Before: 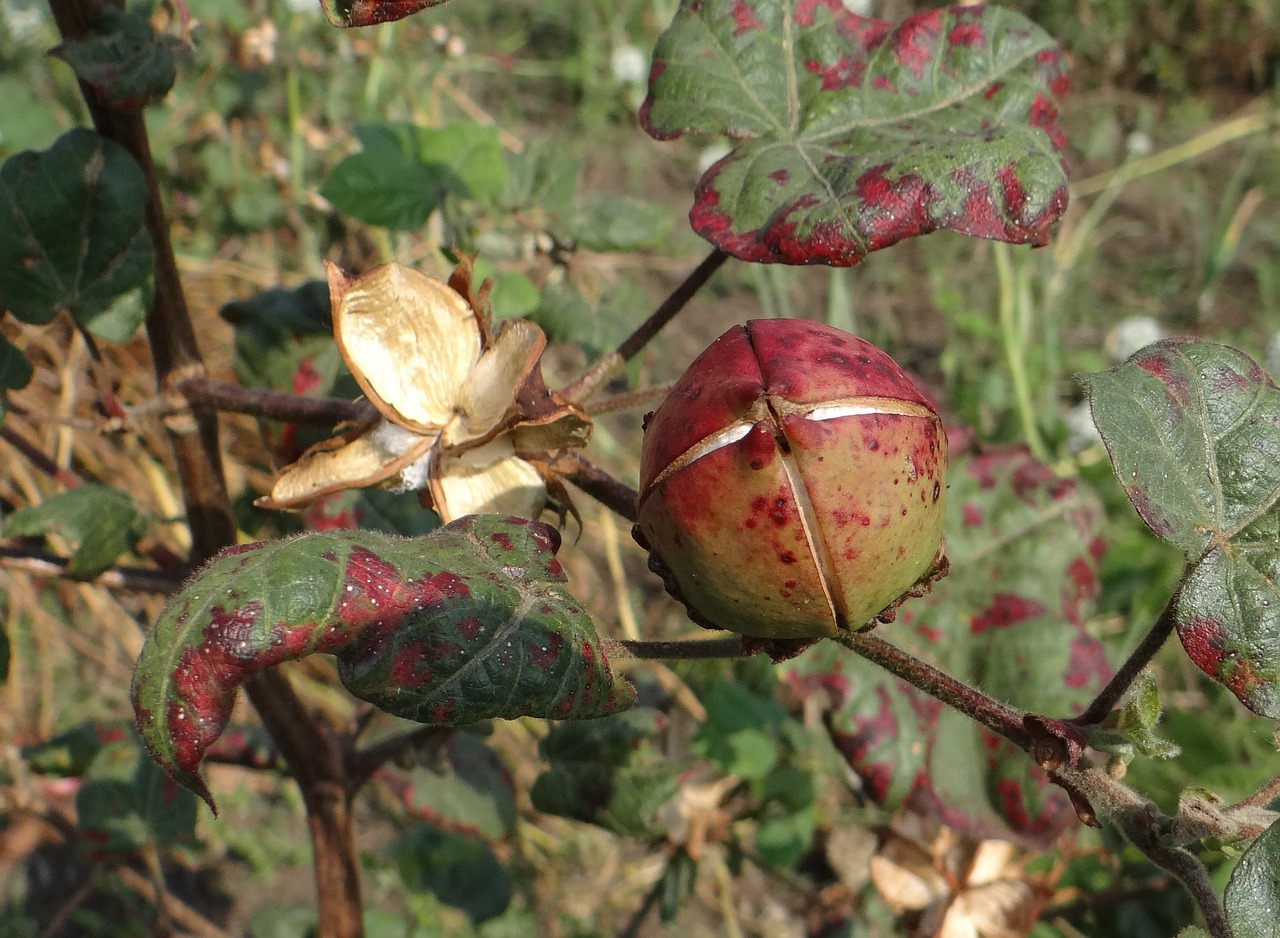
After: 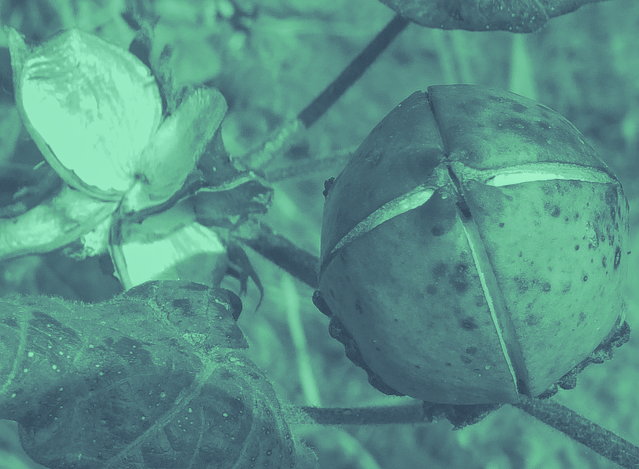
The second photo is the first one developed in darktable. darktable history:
colorize: hue 147.6°, saturation 65%, lightness 21.64%
local contrast: on, module defaults
contrast brightness saturation: contrast 0.1, brightness 0.03, saturation 0.09
crop: left 25%, top 25%, right 25%, bottom 25%
white balance: red 0.976, blue 1.04
split-toning: shadows › hue 255.6°, shadows › saturation 0.66, highlights › hue 43.2°, highlights › saturation 0.68, balance -50.1
tone equalizer: -8 EV -0.001 EV, -7 EV 0.001 EV, -6 EV -0.002 EV, -5 EV -0.003 EV, -4 EV -0.062 EV, -3 EV -0.222 EV, -2 EV -0.267 EV, -1 EV 0.105 EV, +0 EV 0.303 EV
shadows and highlights: on, module defaults
